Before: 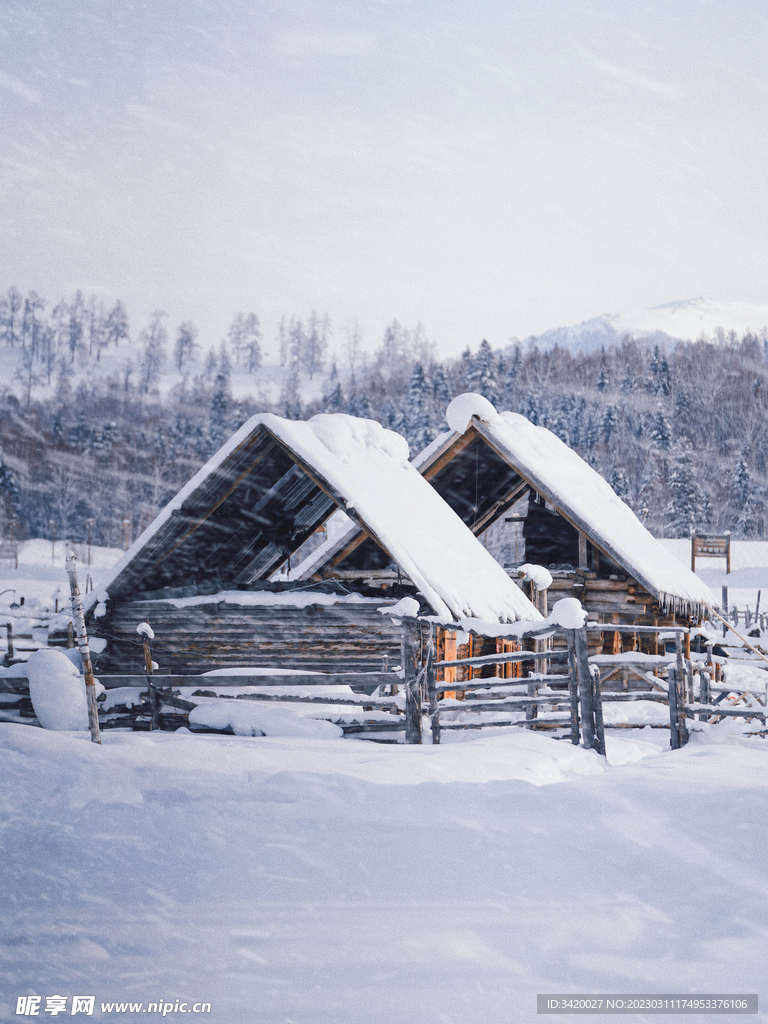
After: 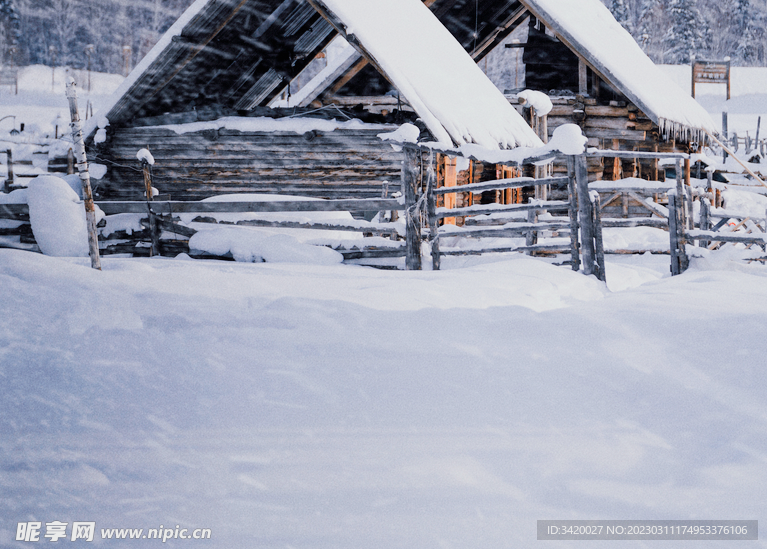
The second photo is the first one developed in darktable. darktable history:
color calibration: illuminant same as pipeline (D50), x 0.347, y 0.358, temperature 4972.39 K
crop and rotate: top 46.338%, right 0.099%
exposure: black level correction 0.001, exposure 0.192 EV, compensate highlight preservation false
filmic rgb: black relative exposure -7.71 EV, white relative exposure 4.38 EV, hardness 3.75, latitude 49.55%, contrast 1.1
